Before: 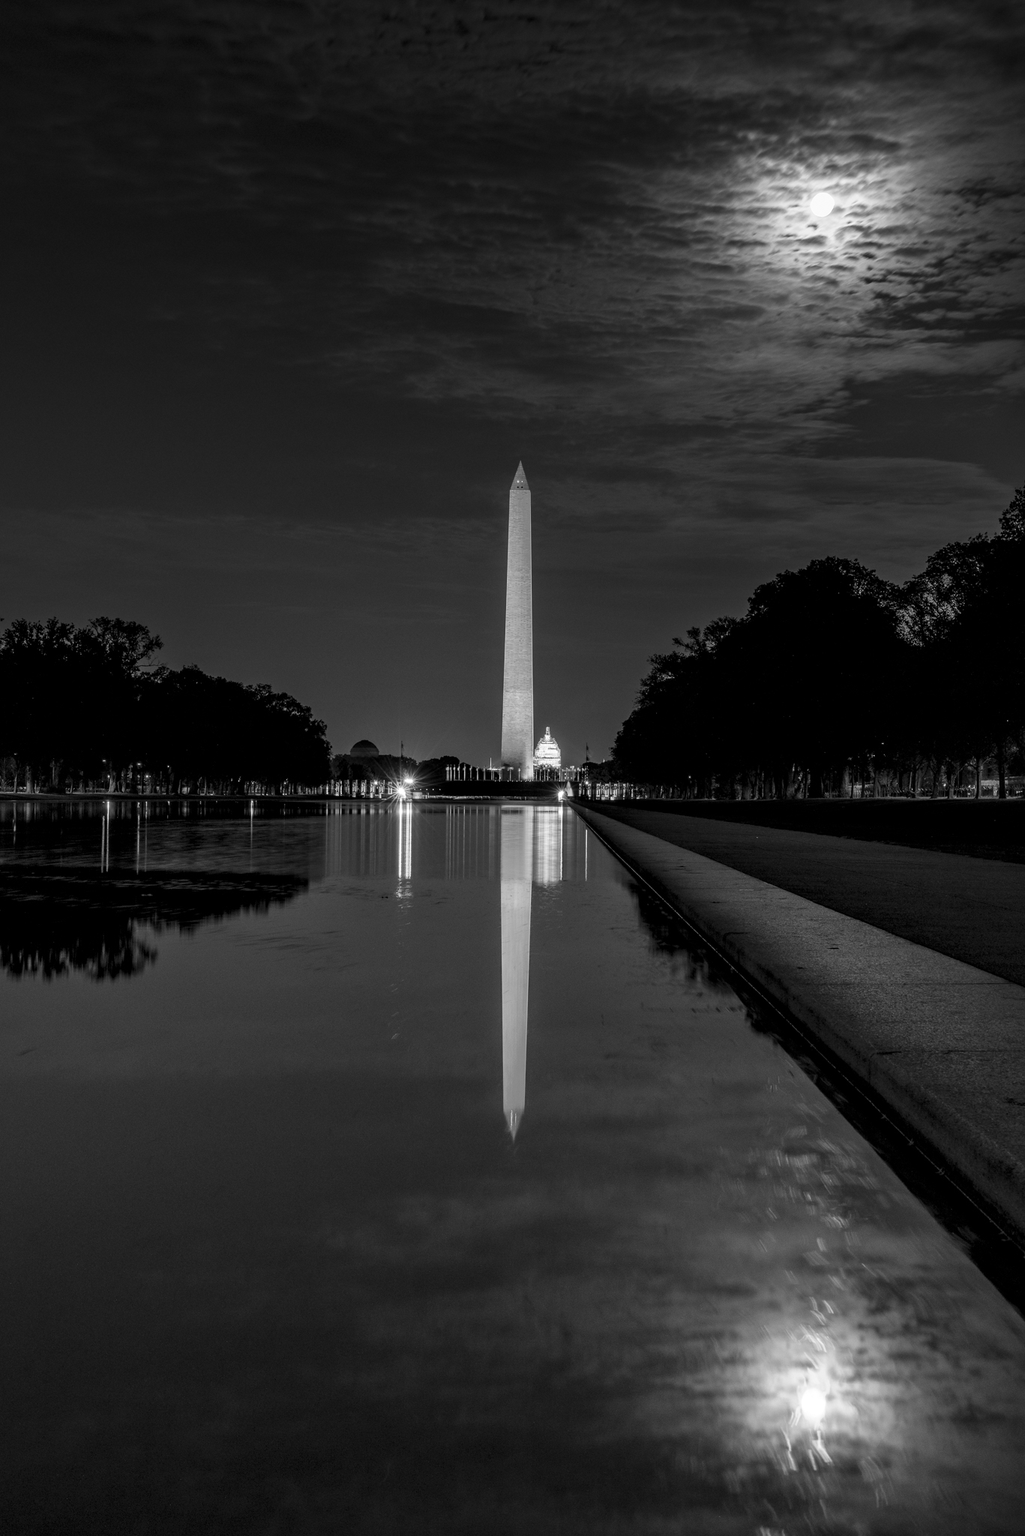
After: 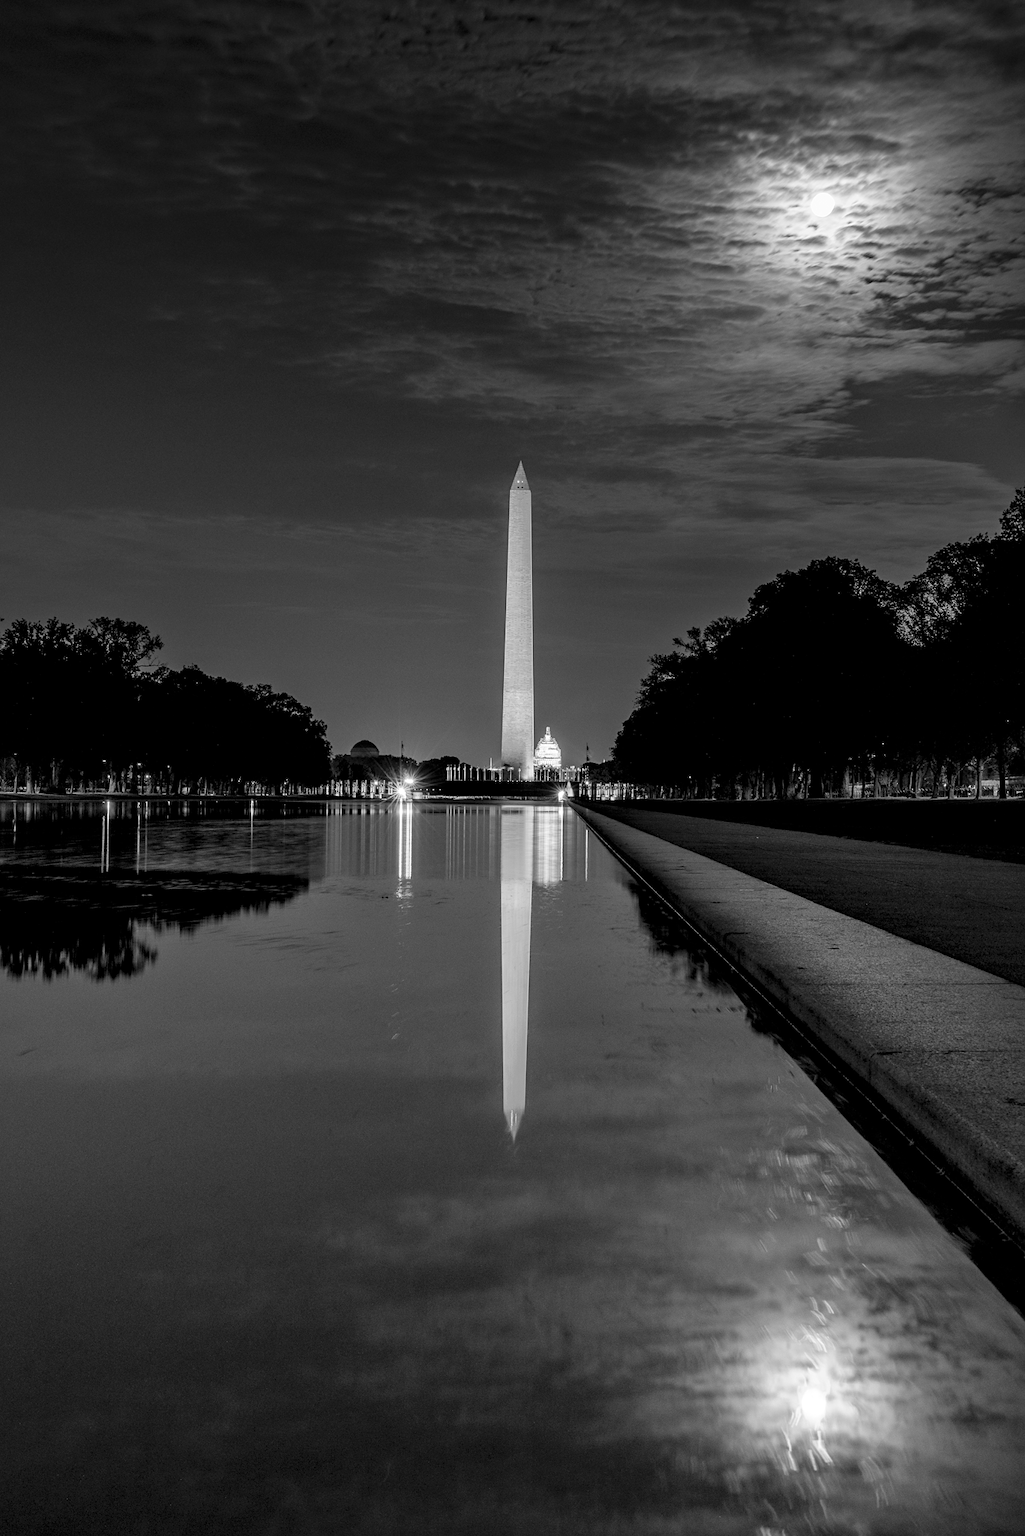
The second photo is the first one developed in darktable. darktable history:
sharpen: amount 0.2
contrast brightness saturation: brightness 0.18, saturation -0.5
